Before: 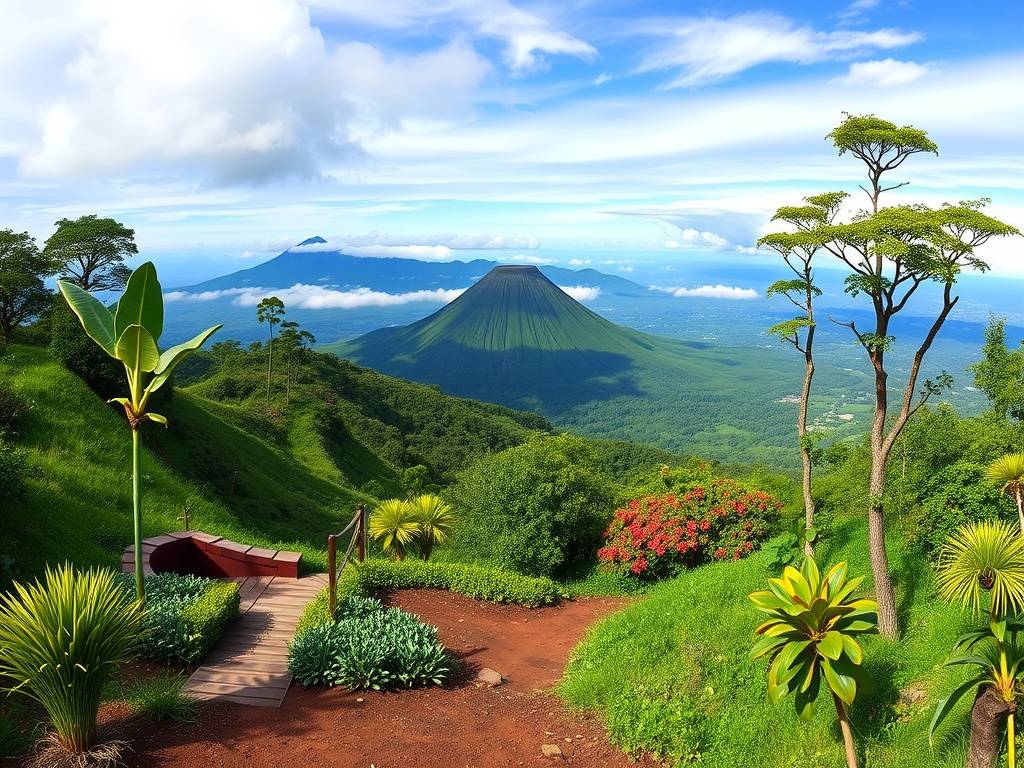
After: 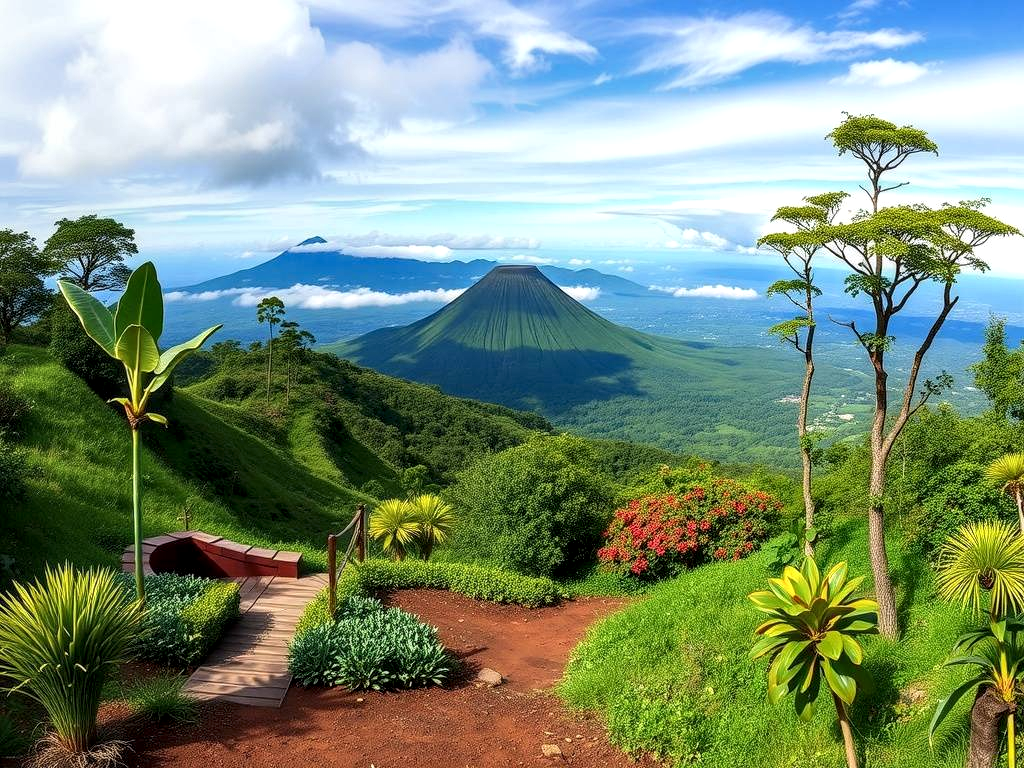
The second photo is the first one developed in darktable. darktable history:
local contrast: highlights 42%, shadows 62%, detail 137%, midtone range 0.51
exposure: compensate exposure bias true, compensate highlight preservation false
